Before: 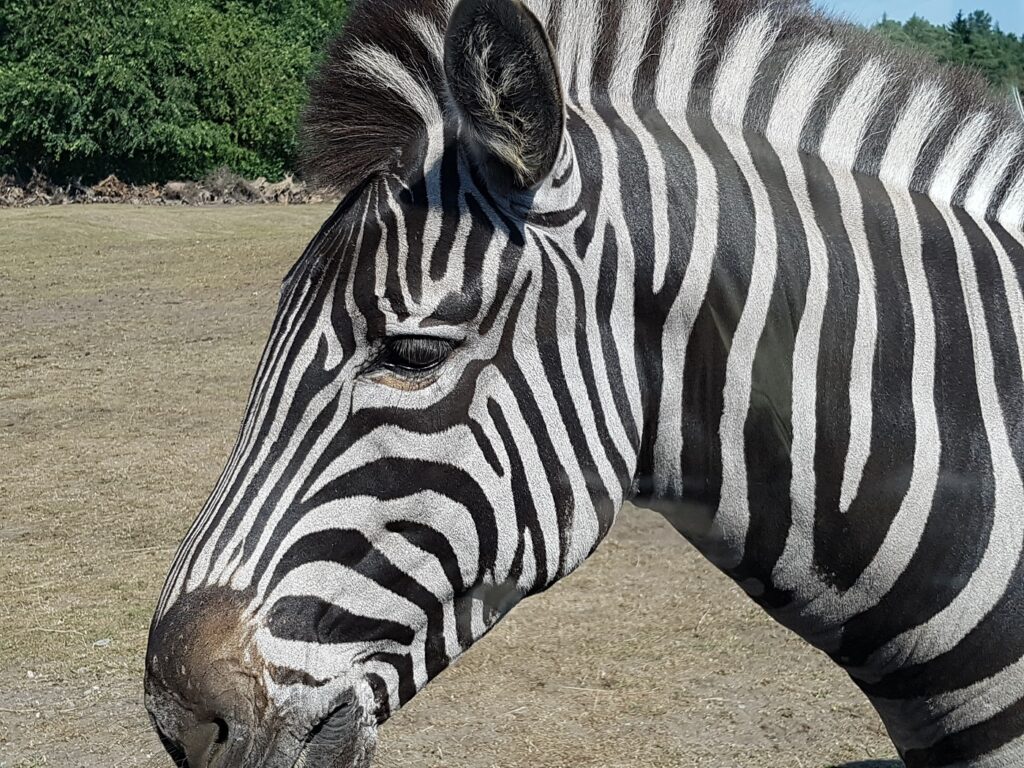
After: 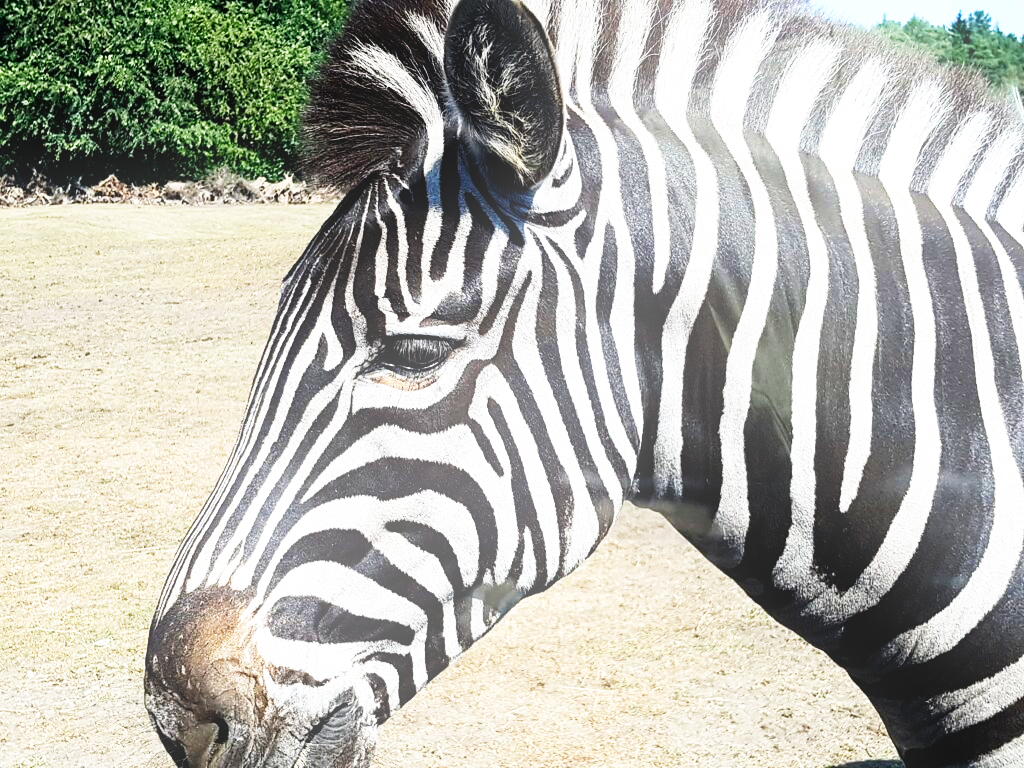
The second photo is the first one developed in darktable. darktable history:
bloom: size 13.65%, threshold 98.39%, strength 4.82%
base curve: curves: ch0 [(0, 0) (0.007, 0.004) (0.027, 0.03) (0.046, 0.07) (0.207, 0.54) (0.442, 0.872) (0.673, 0.972) (1, 1)], preserve colors none
tone equalizer: -8 EV -0.417 EV, -7 EV -0.389 EV, -6 EV -0.333 EV, -5 EV -0.222 EV, -3 EV 0.222 EV, -2 EV 0.333 EV, -1 EV 0.389 EV, +0 EV 0.417 EV, edges refinement/feathering 500, mask exposure compensation -1.57 EV, preserve details no
